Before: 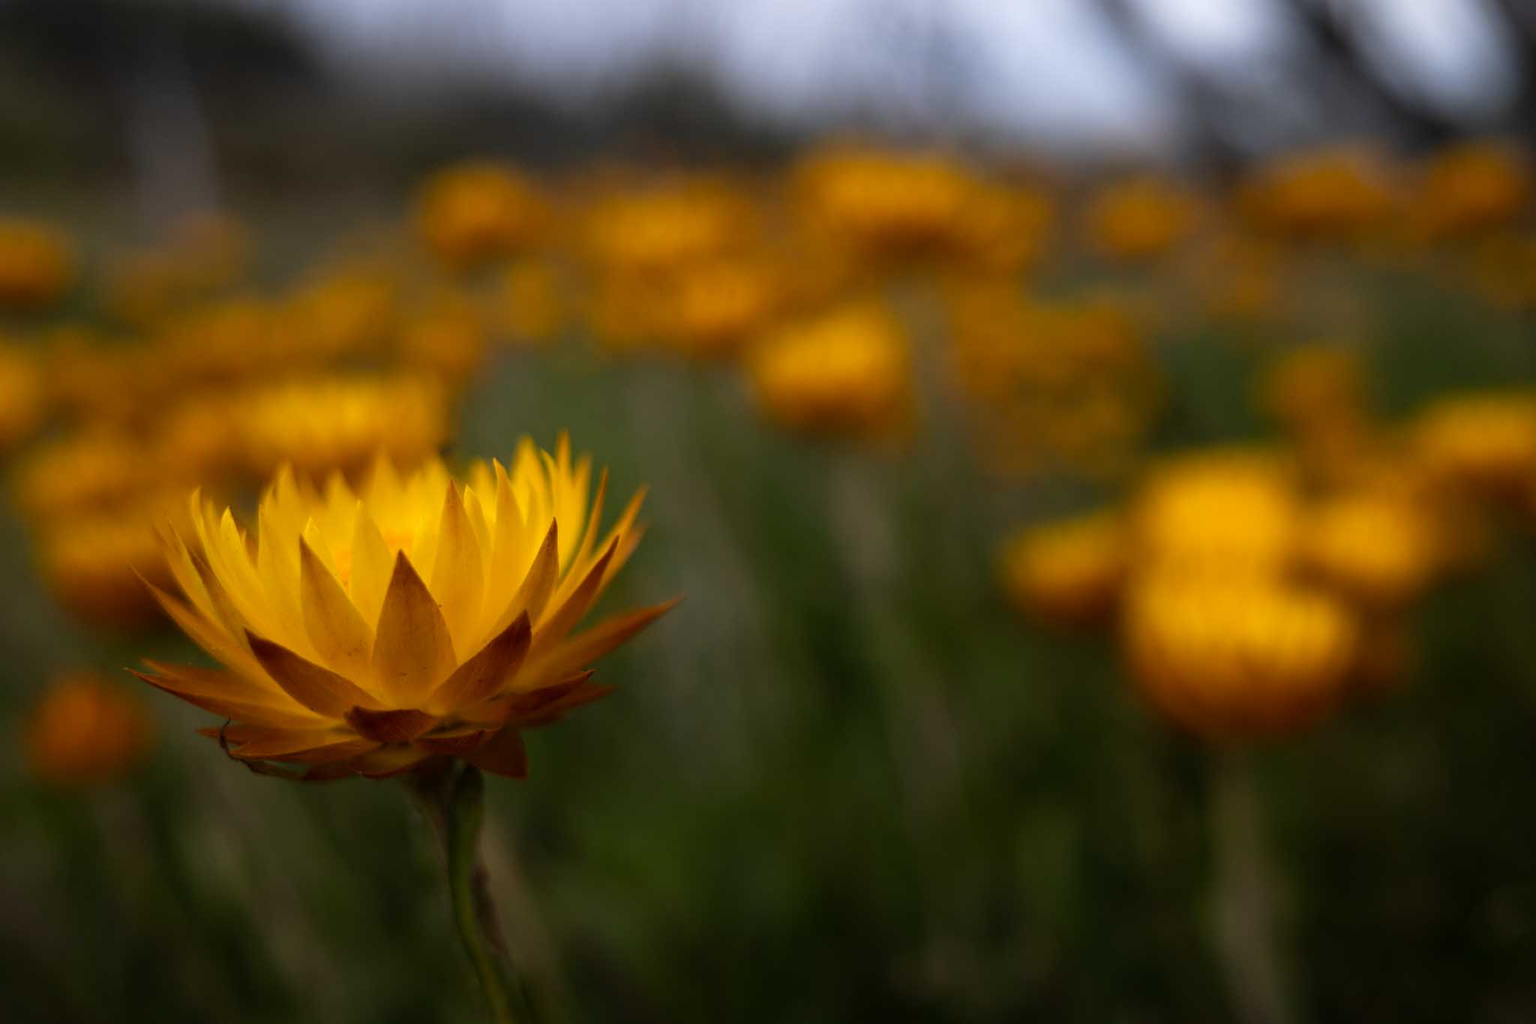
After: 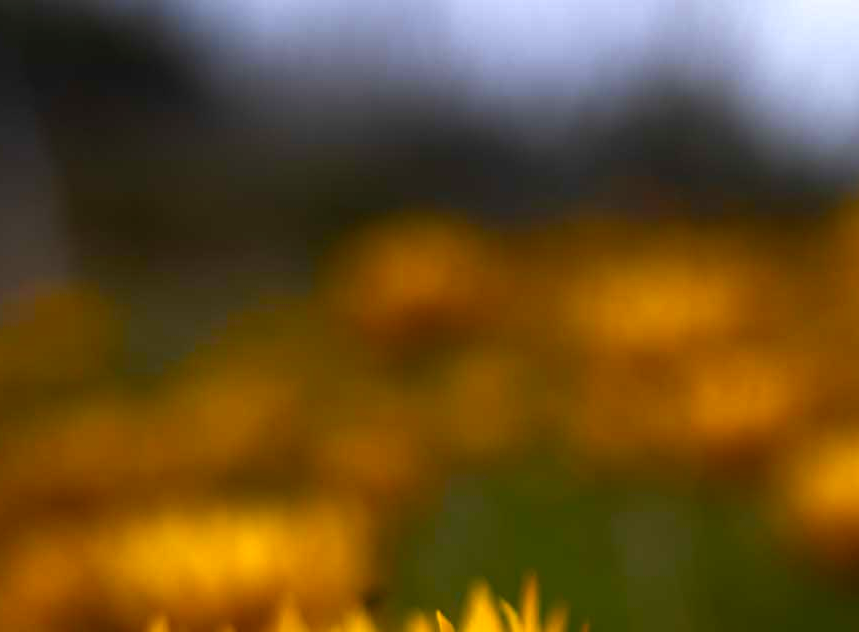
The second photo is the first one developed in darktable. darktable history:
crop and rotate: left 10.817%, top 0.062%, right 47.194%, bottom 53.626%
color balance rgb: linear chroma grading › global chroma 16.62%, perceptual saturation grading › highlights -8.63%, perceptual saturation grading › mid-tones 18.66%, perceptual saturation grading › shadows 28.49%, perceptual brilliance grading › highlights 14.22%, perceptual brilliance grading › shadows -18.96%, global vibrance 27.71%
